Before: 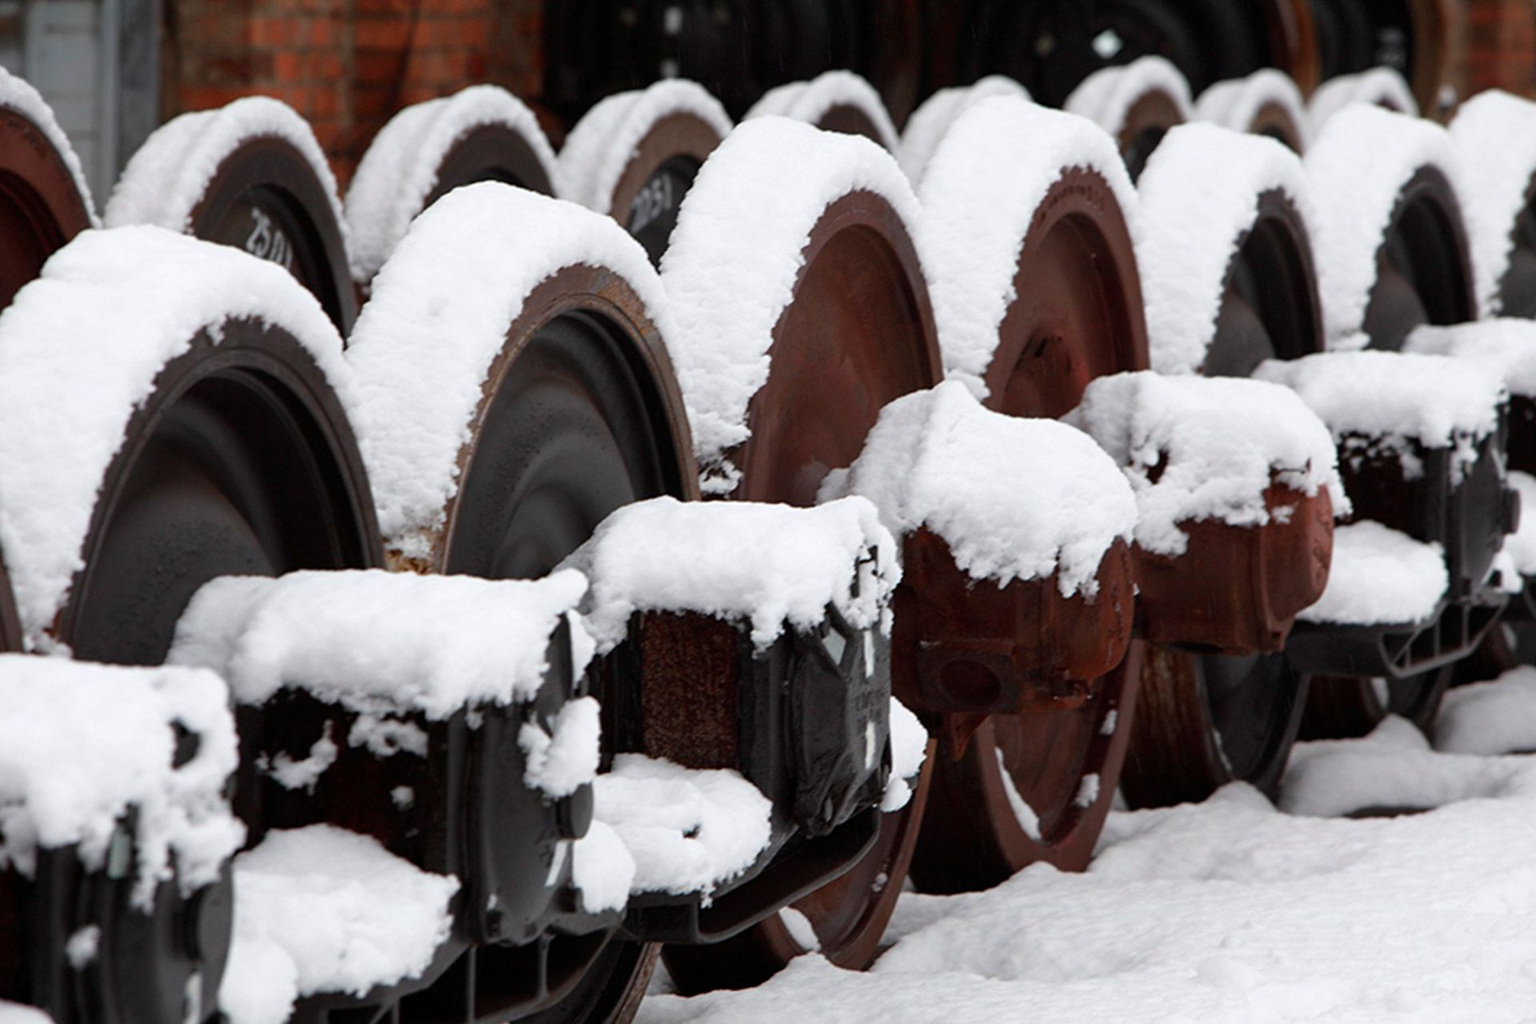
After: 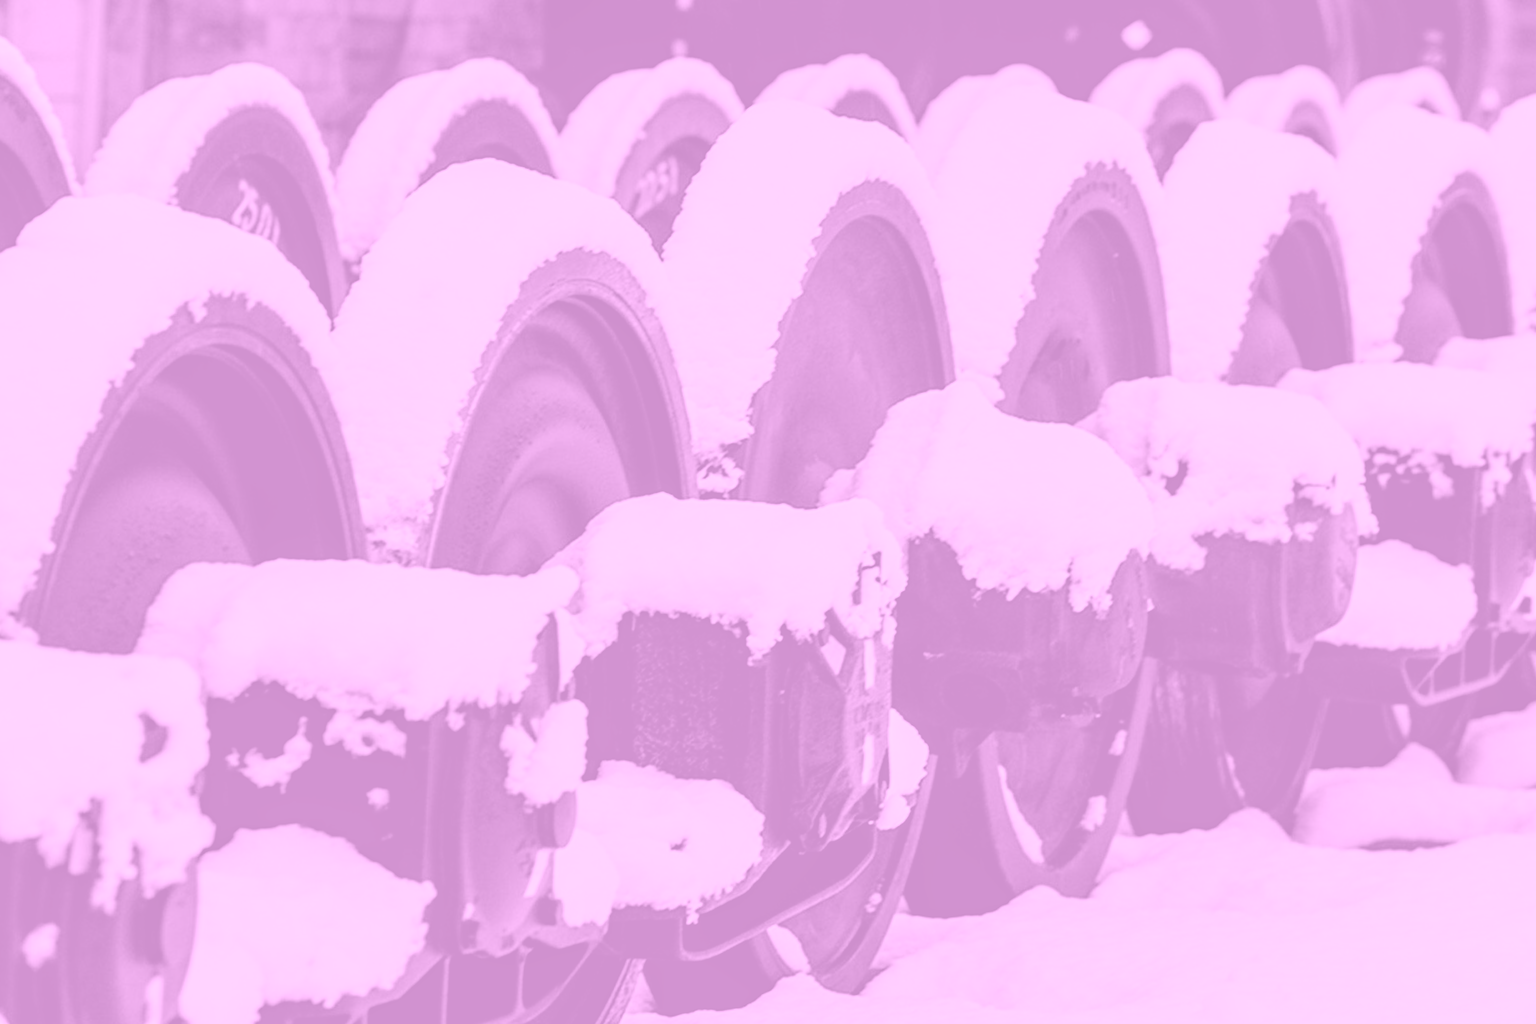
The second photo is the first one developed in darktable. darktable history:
filmic rgb: black relative exposure -7.15 EV, white relative exposure 5.36 EV, hardness 3.02, color science v6 (2022)
crop and rotate: angle -1.69°
local contrast: highlights 35%, detail 135%
colorize: hue 331.2°, saturation 75%, source mix 30.28%, lightness 70.52%, version 1
exposure: exposure 0.127 EV, compensate highlight preservation false
